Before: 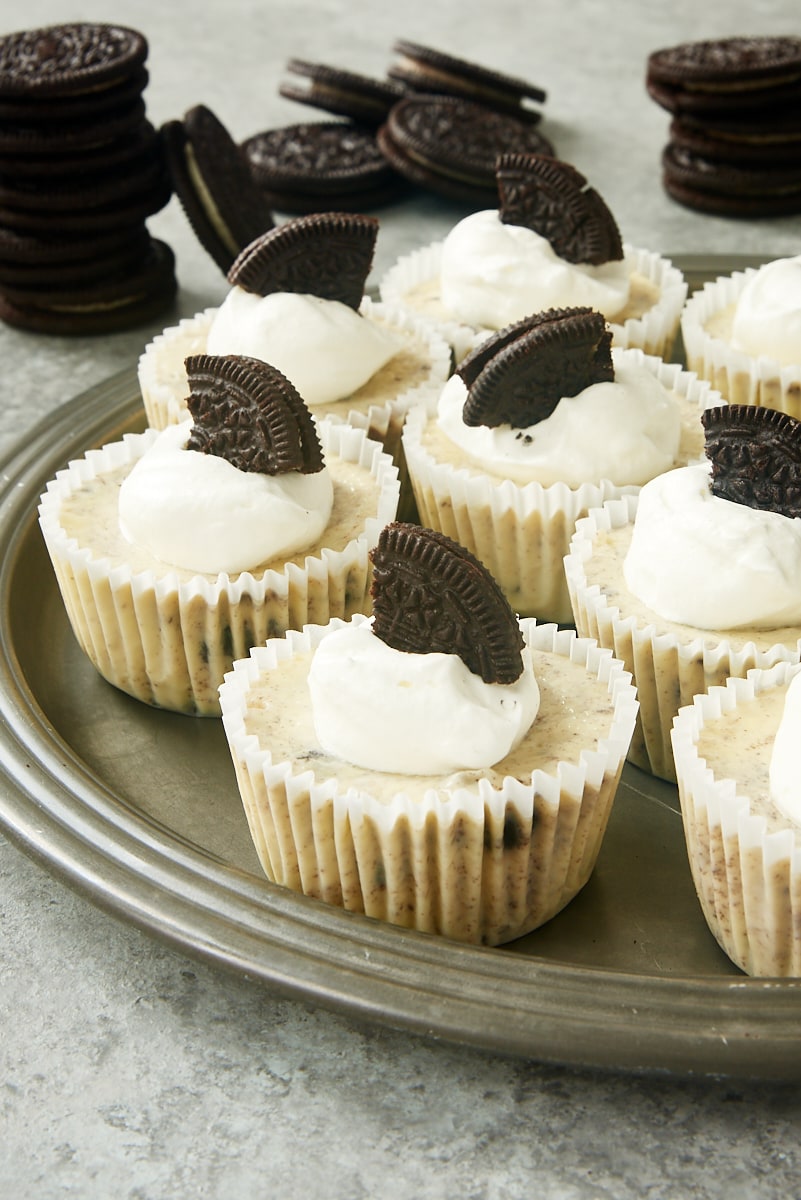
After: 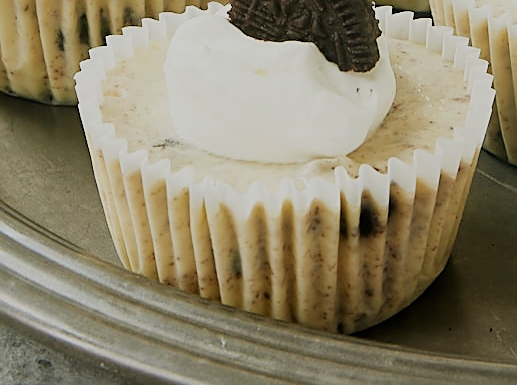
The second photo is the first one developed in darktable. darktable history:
crop: left 18.062%, top 51.08%, right 17.309%, bottom 16.808%
sharpen: on, module defaults
exposure: exposure -0.156 EV, compensate highlight preservation false
filmic rgb: black relative exposure -7.49 EV, white relative exposure 4.84 EV, hardness 3.4
